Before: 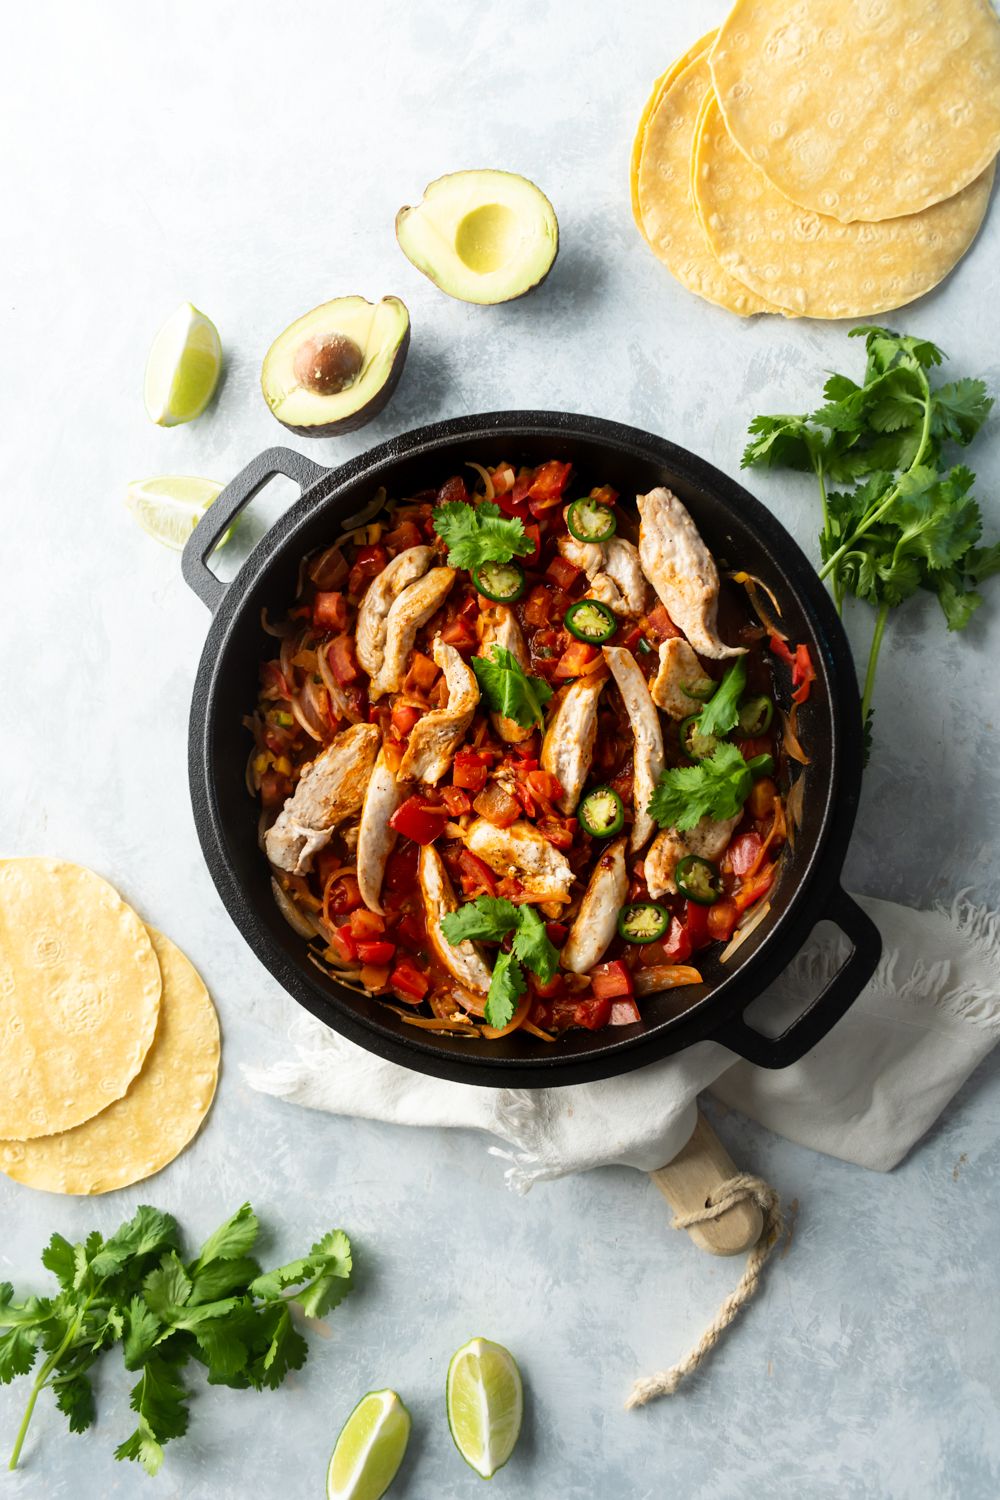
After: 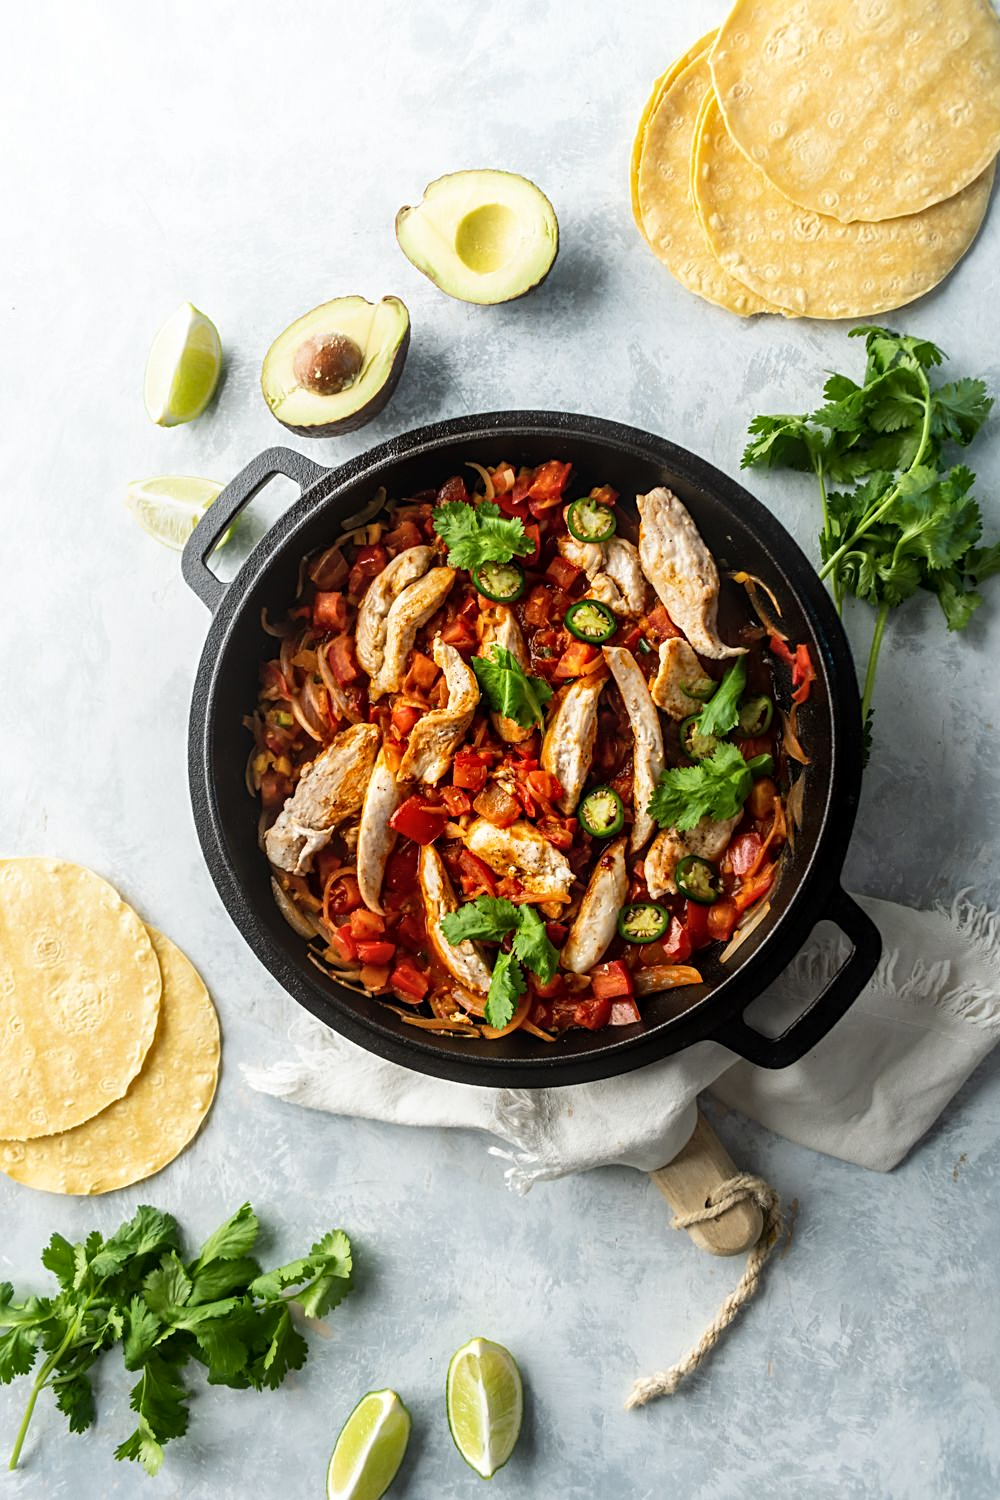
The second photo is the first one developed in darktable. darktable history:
sharpen: radius 2.529, amount 0.323
white balance: emerald 1
local contrast: on, module defaults
